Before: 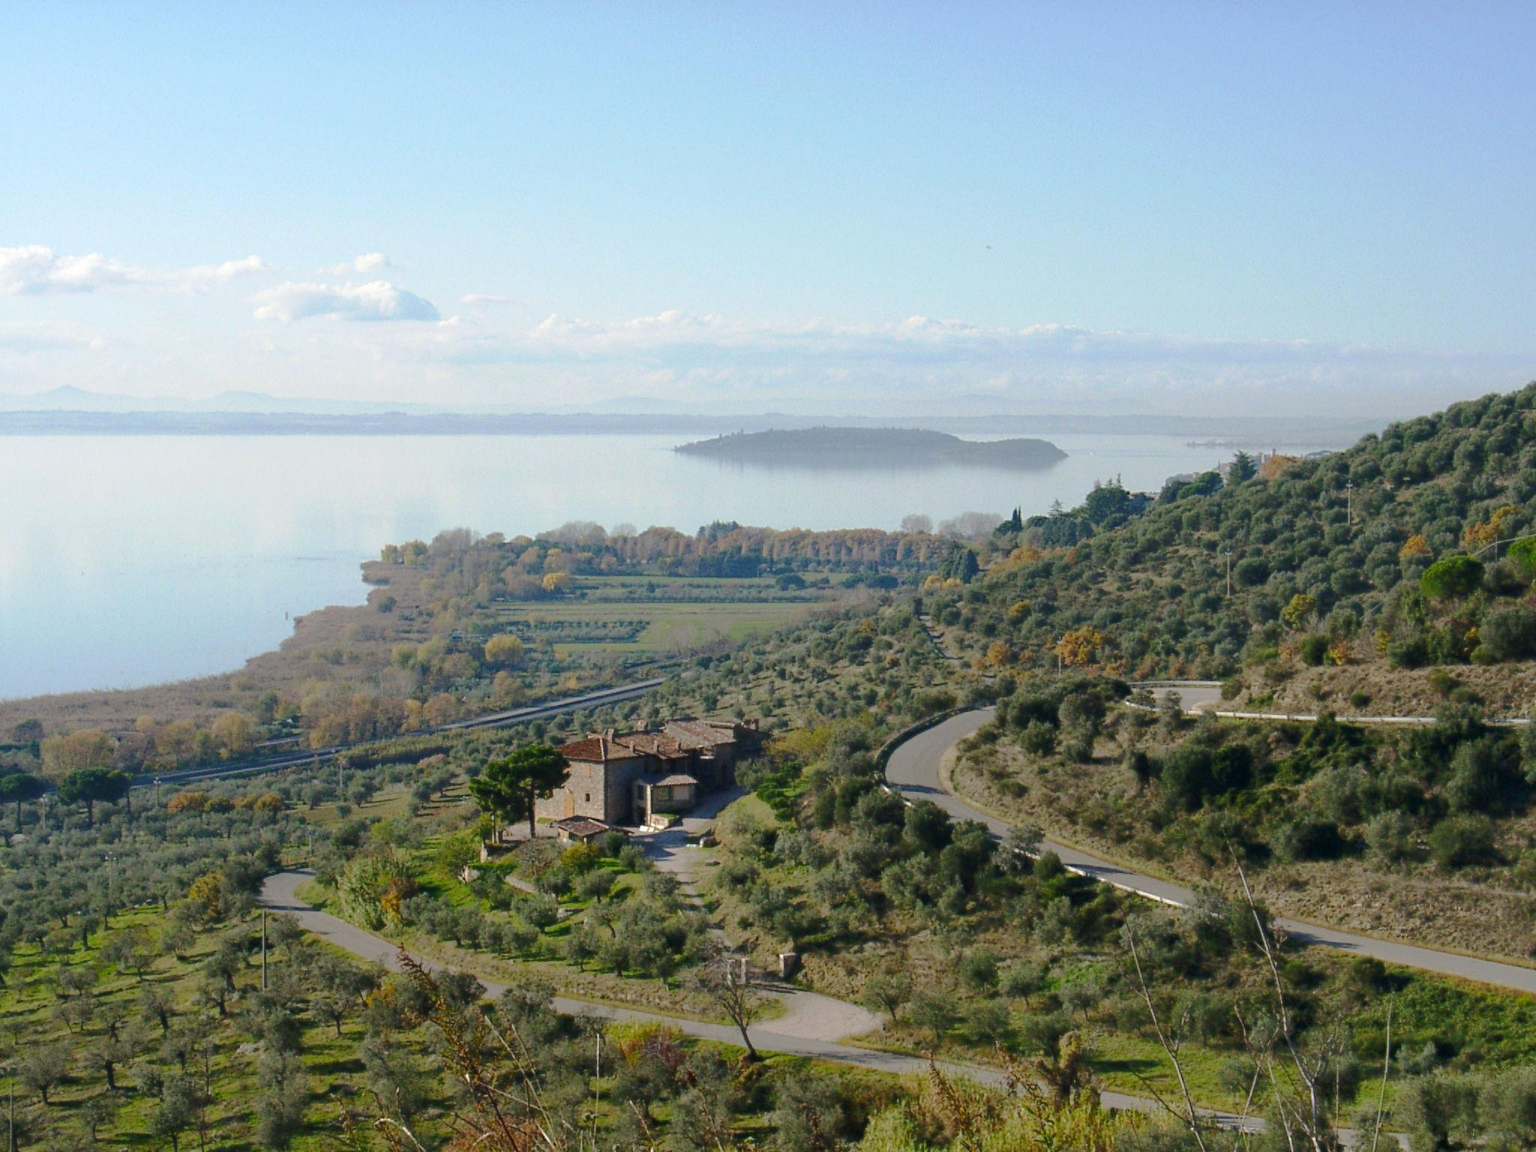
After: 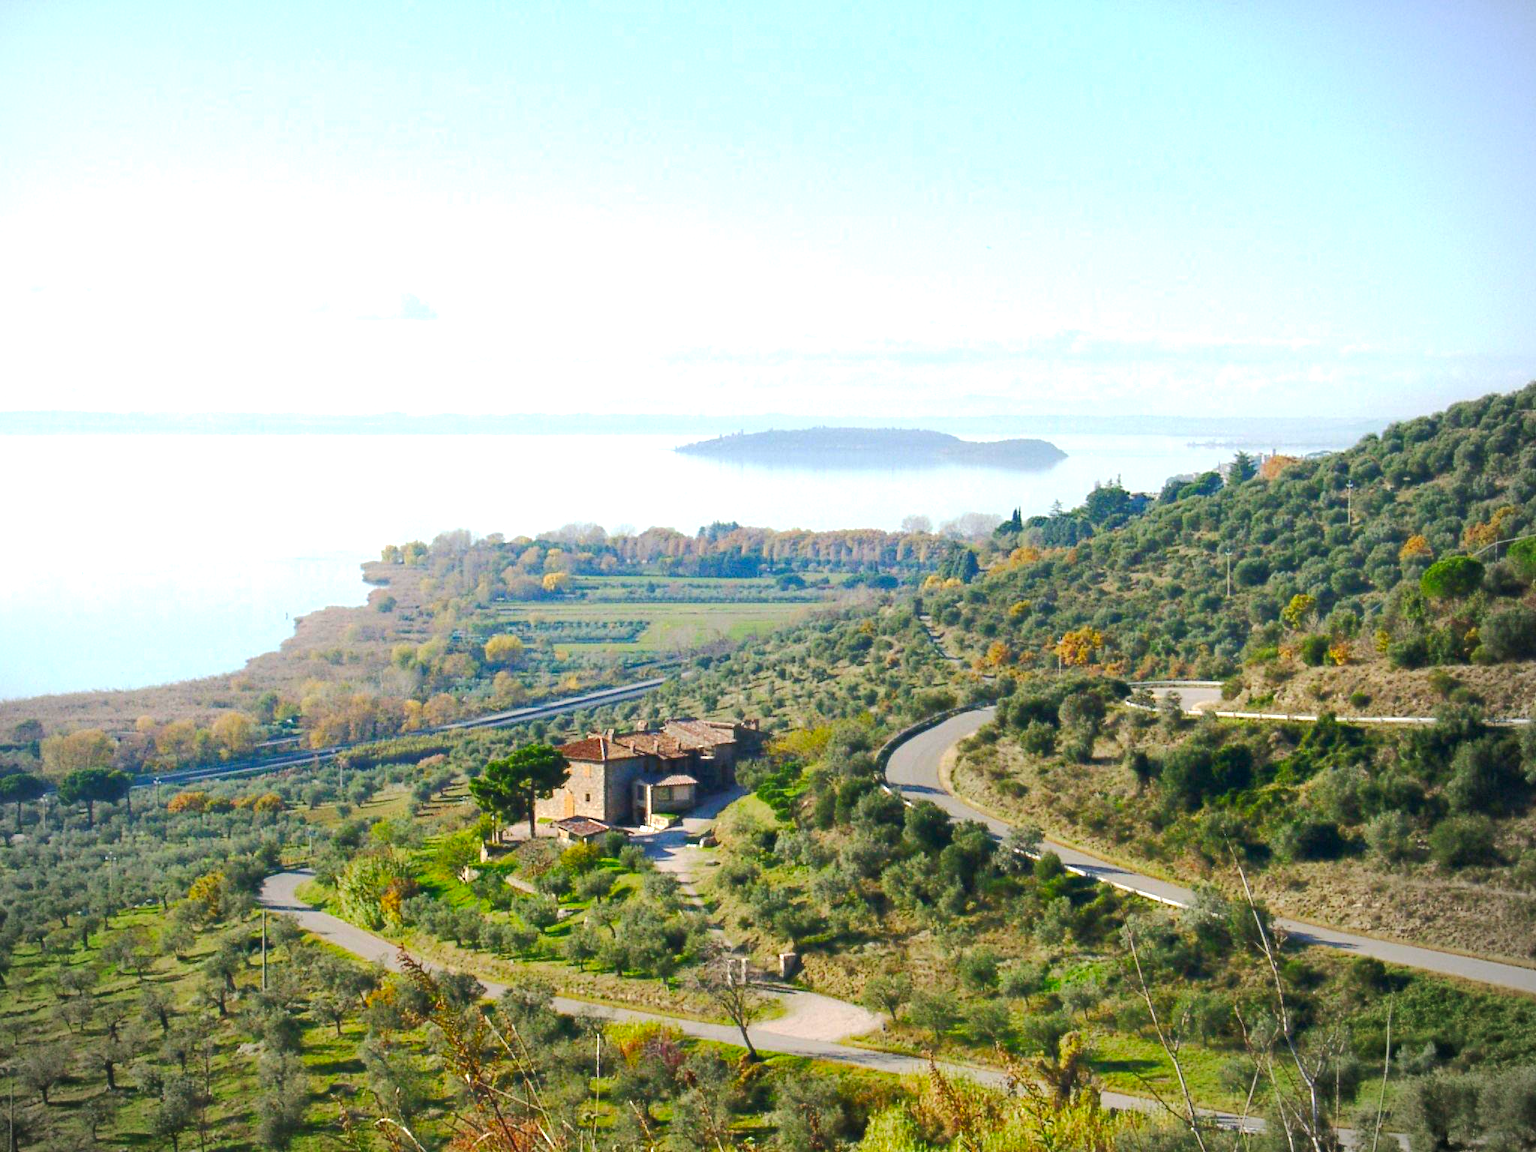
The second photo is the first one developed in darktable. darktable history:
exposure: black level correction 0, exposure 1 EV, compensate highlight preservation false
color correction: highlights b* 0.005, saturation 1.36
vignetting: center (-0.033, -0.046)
